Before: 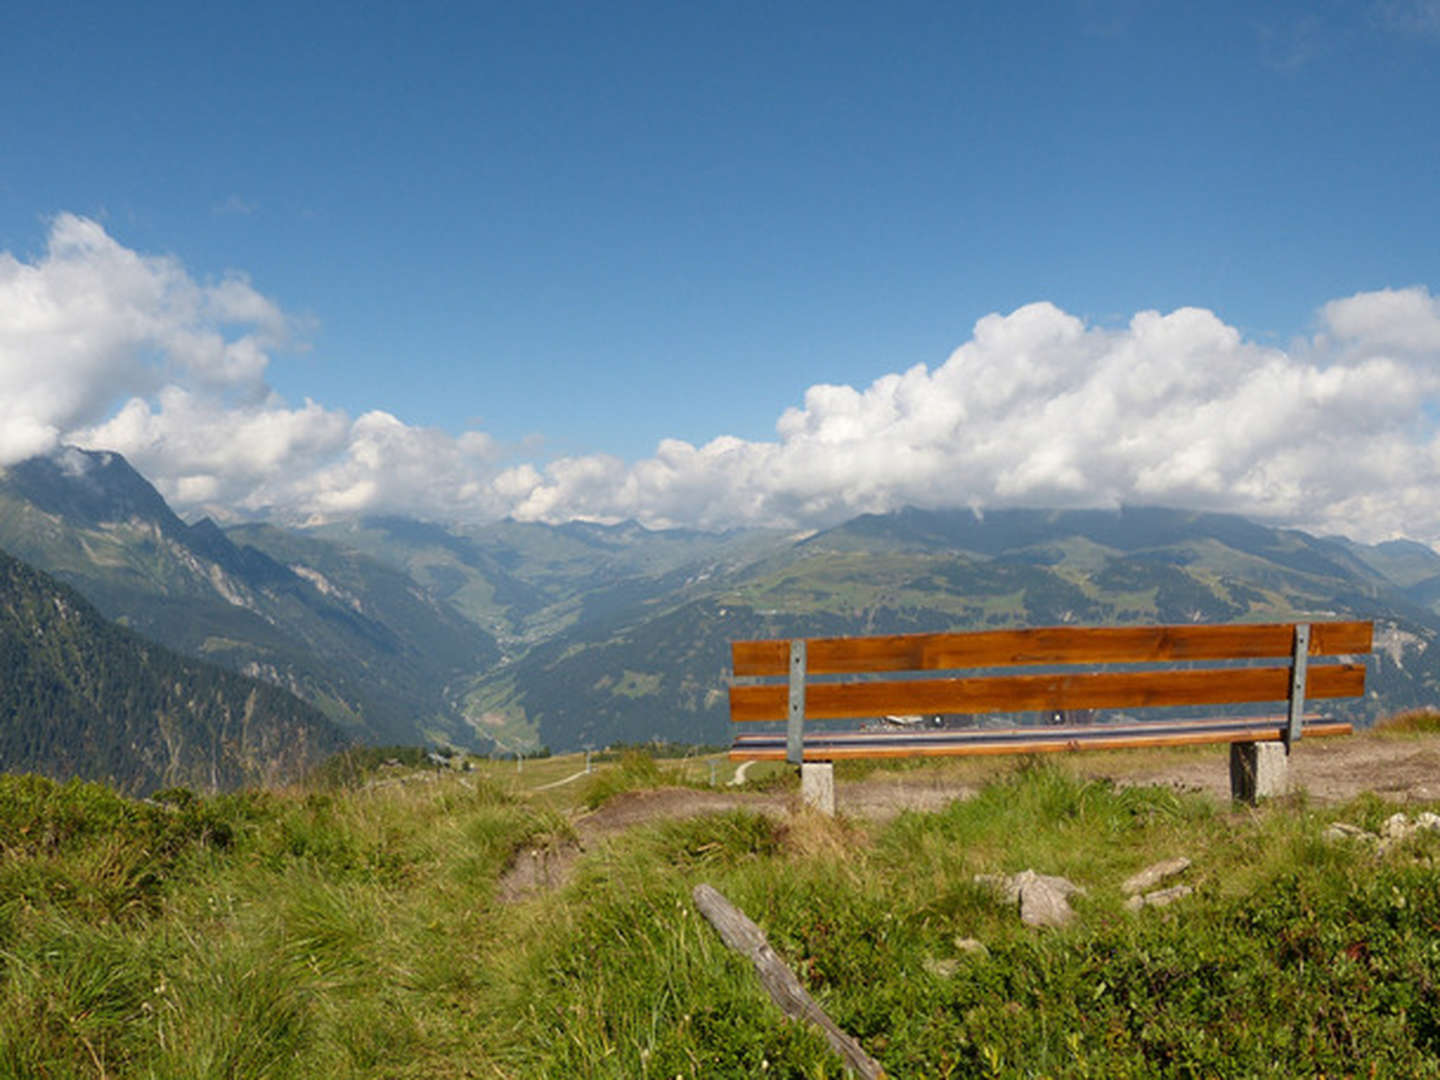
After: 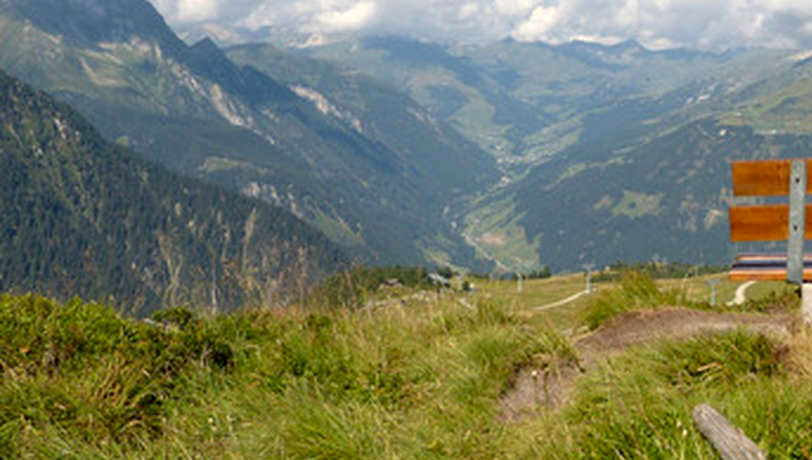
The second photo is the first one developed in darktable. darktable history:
crop: top 44.483%, right 43.593%, bottom 12.892%
exposure: black level correction 0.005, exposure 0.286 EV, compensate highlight preservation false
